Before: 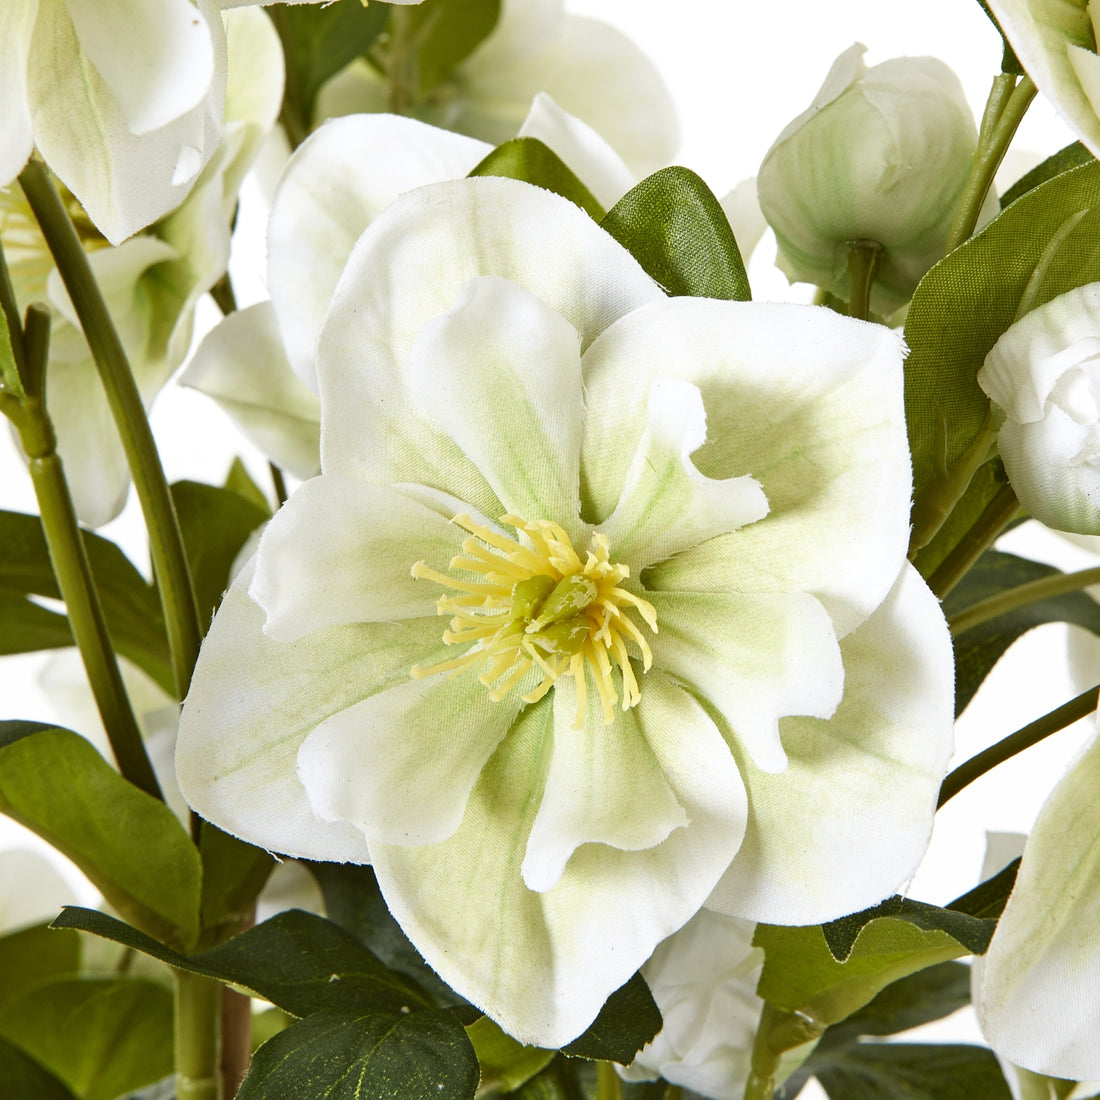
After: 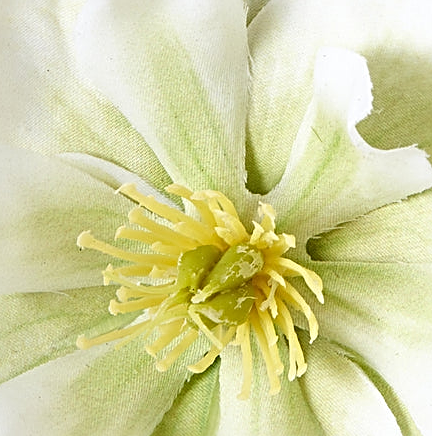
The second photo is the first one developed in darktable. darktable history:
sharpen: radius 2.669, amount 0.675
crop: left 30.45%, top 30.09%, right 29.93%, bottom 30.105%
